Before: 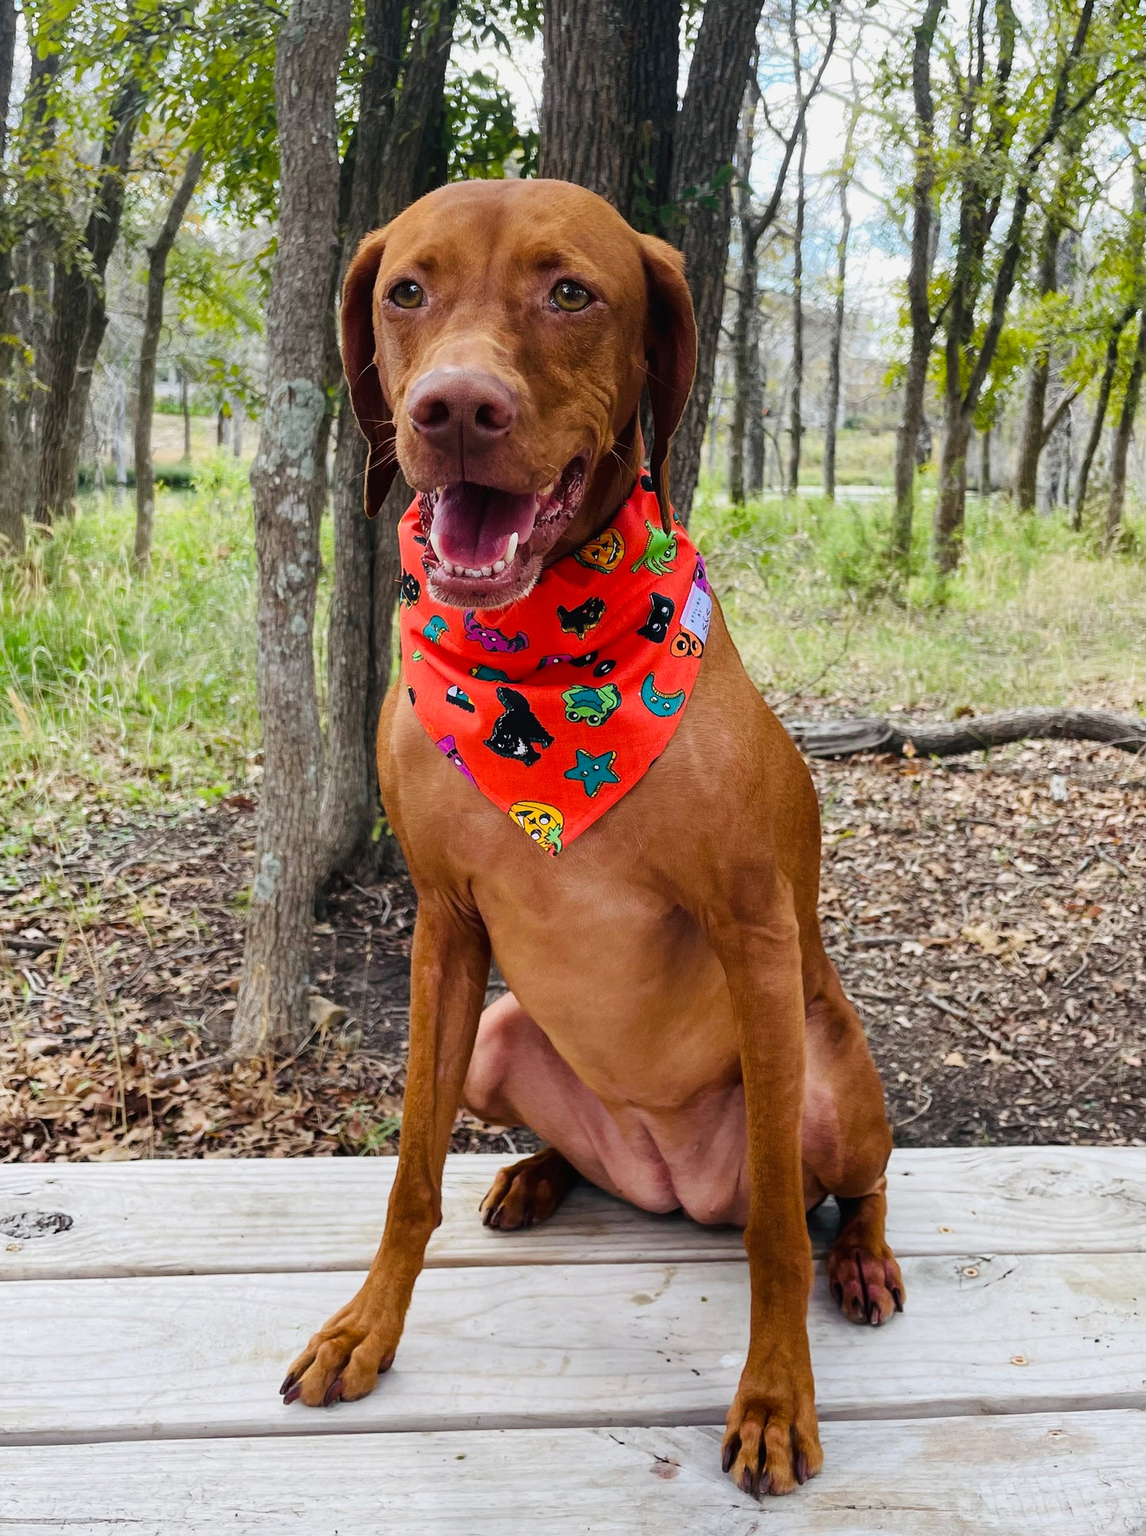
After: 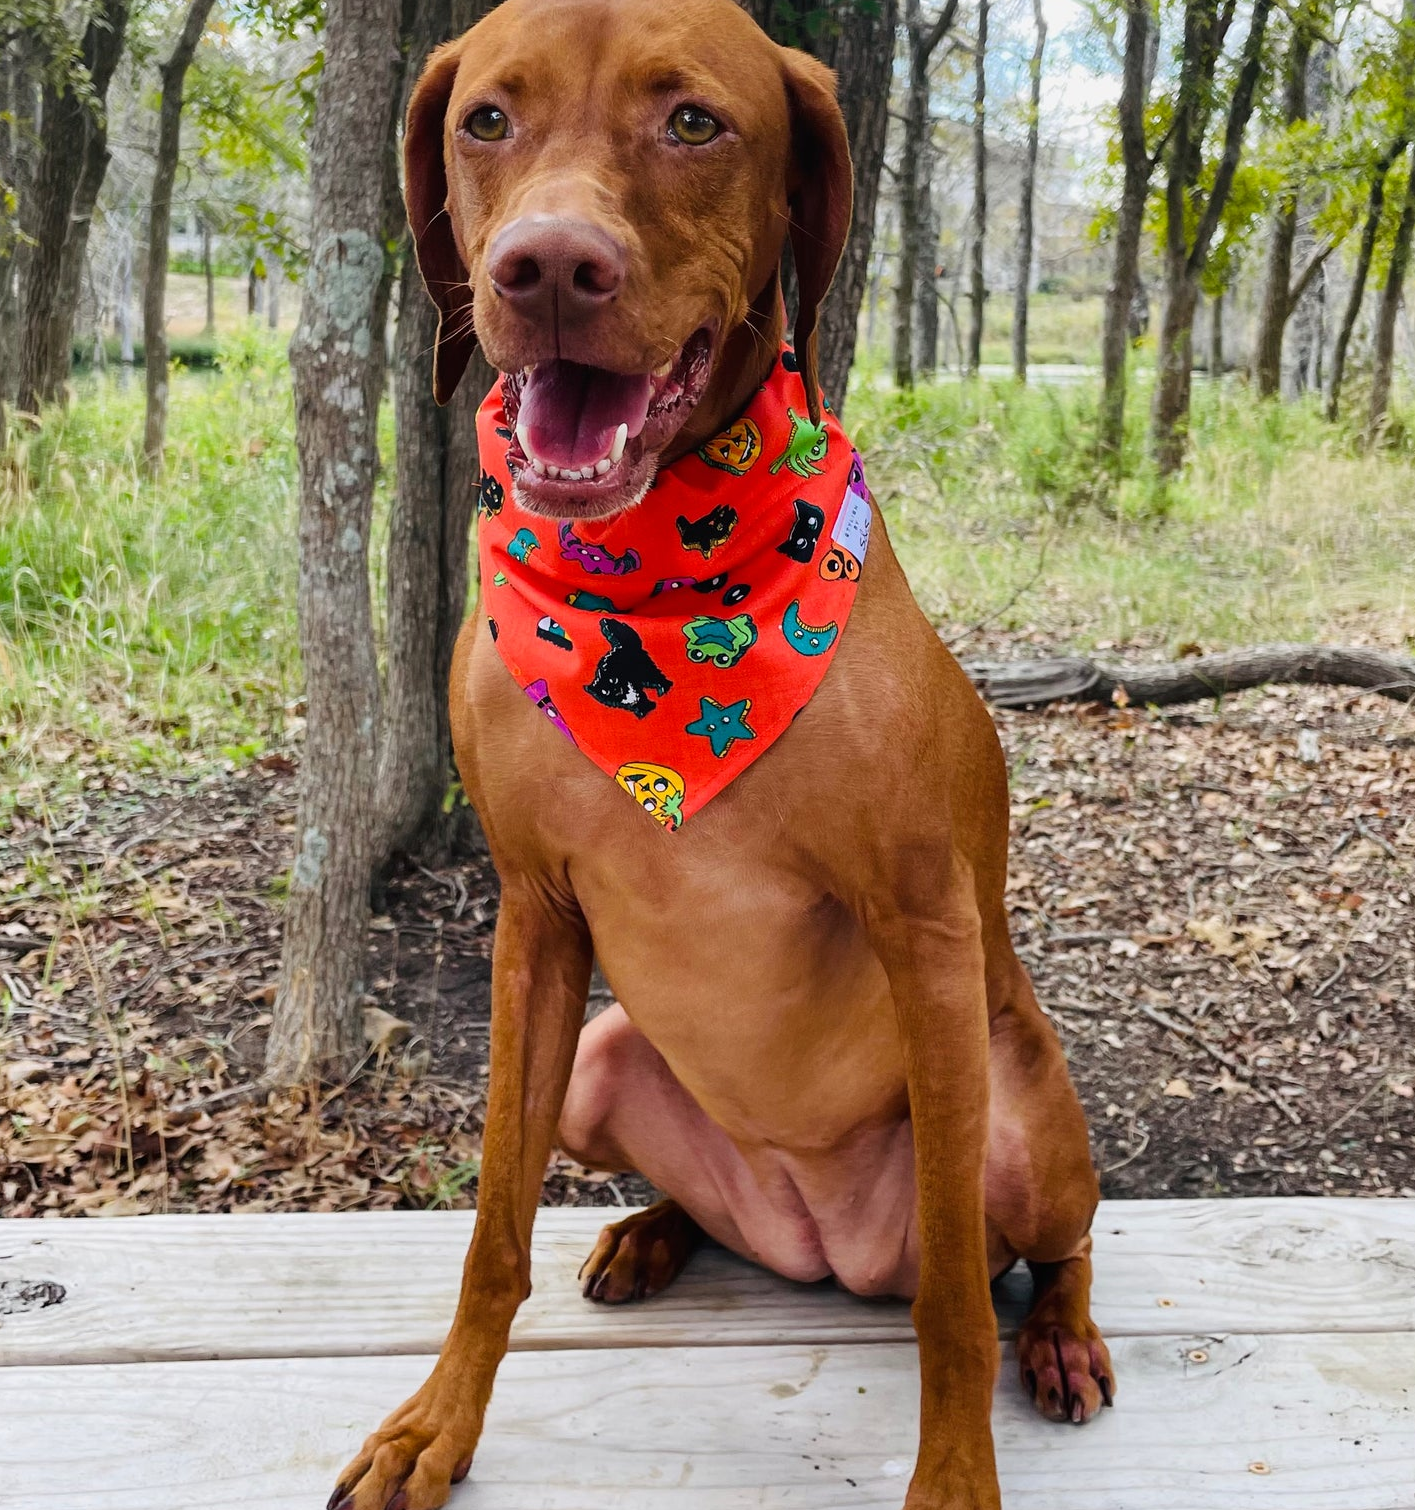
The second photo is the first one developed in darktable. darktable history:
crop and rotate: left 1.814%, top 12.818%, right 0.25%, bottom 9.225%
exposure: compensate highlight preservation false
